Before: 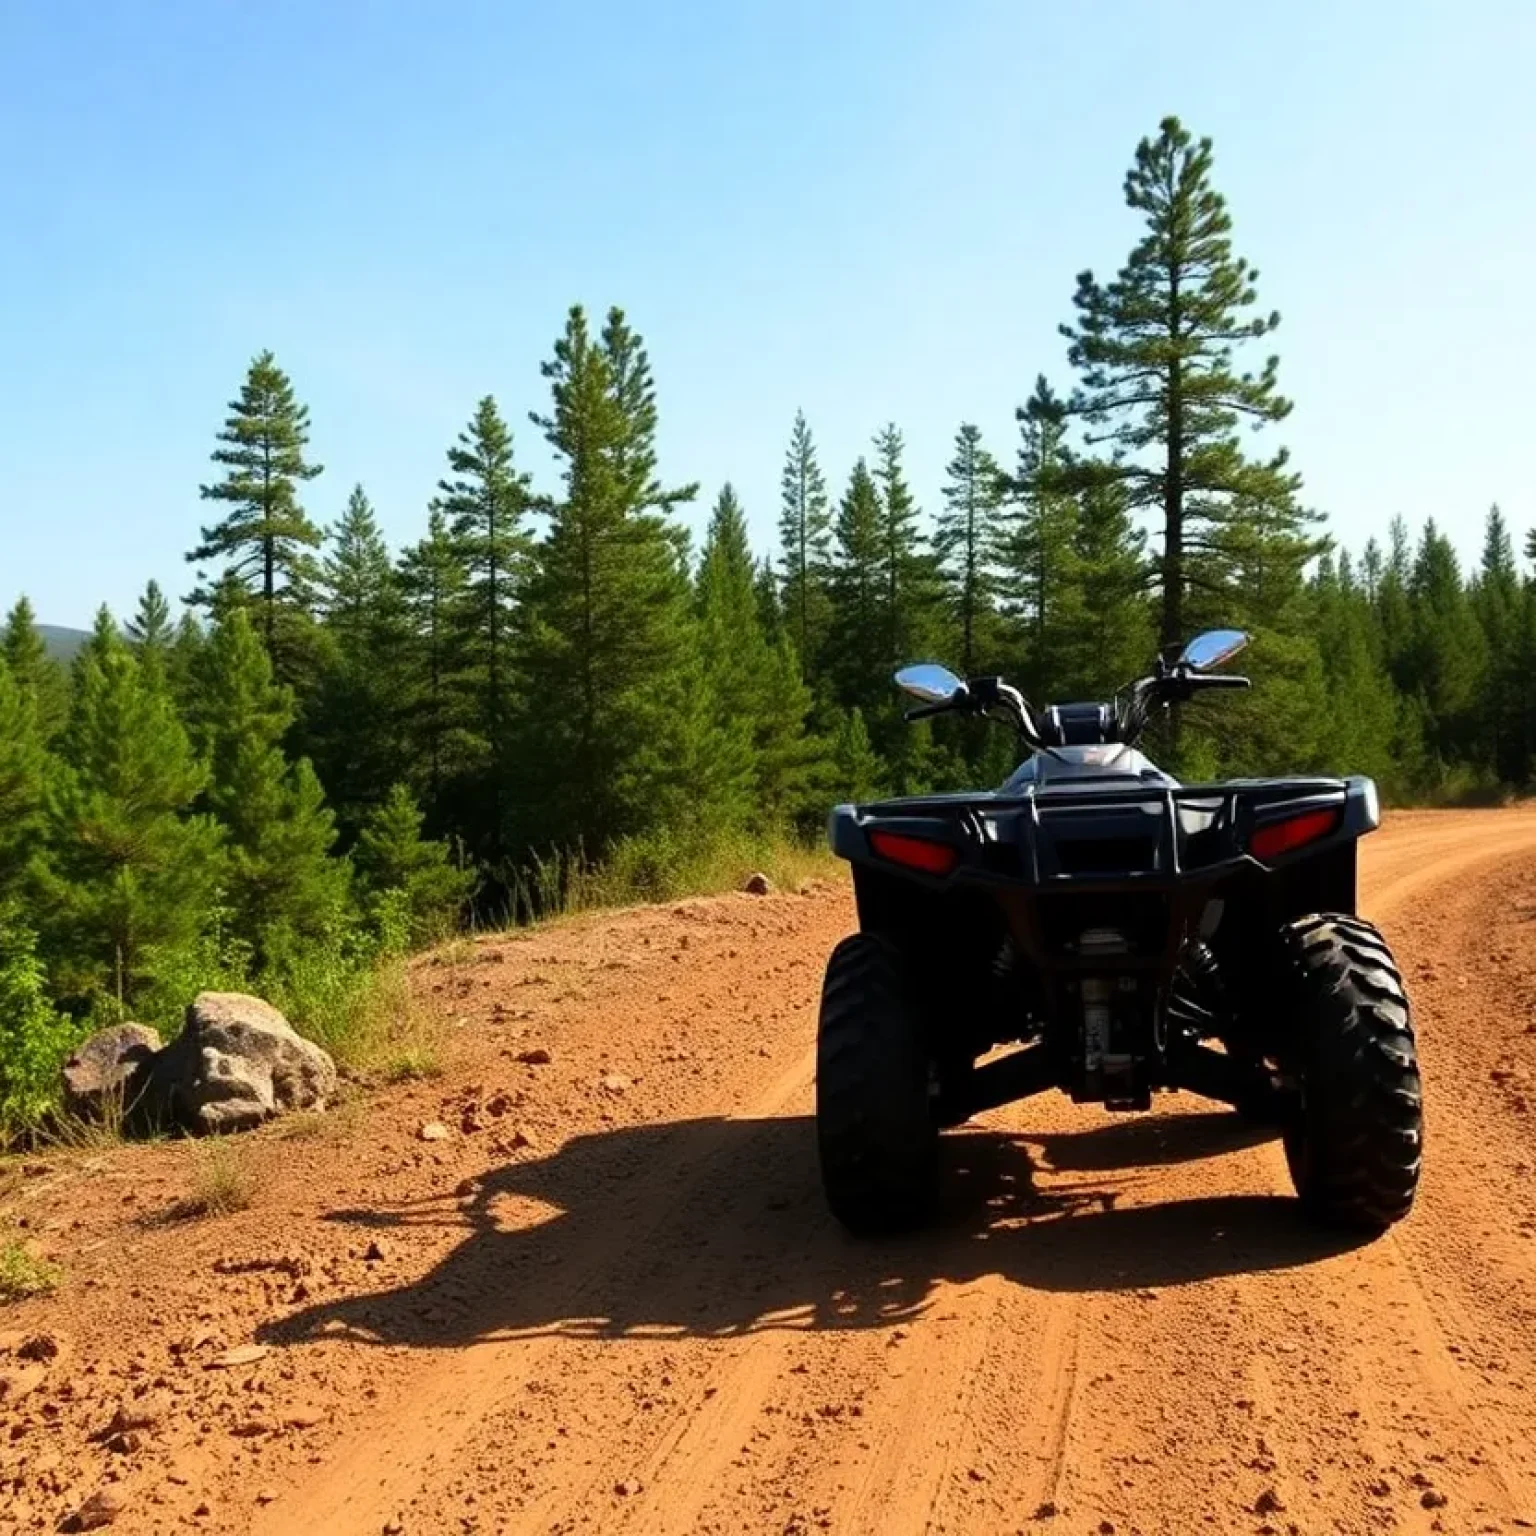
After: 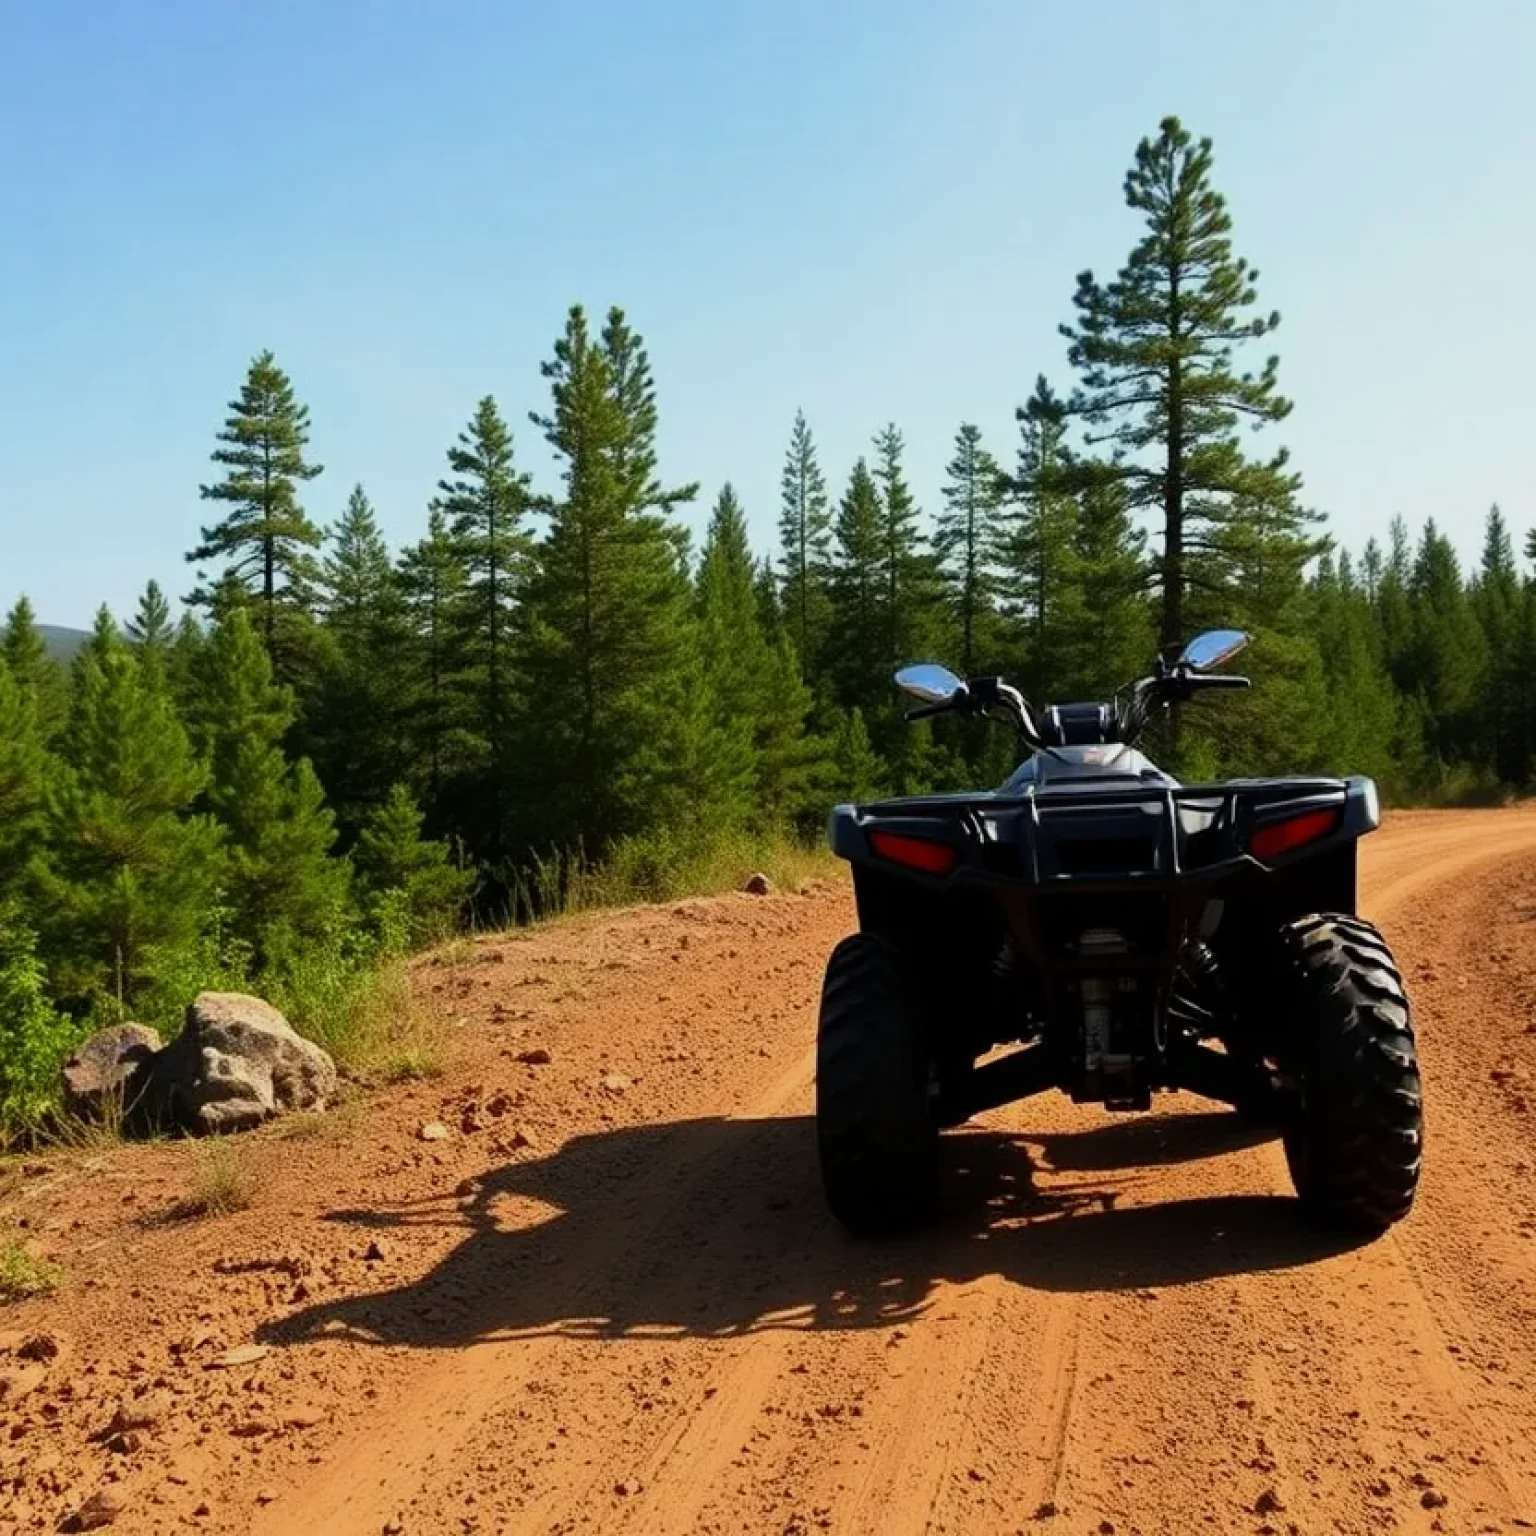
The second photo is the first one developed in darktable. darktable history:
white balance: red 1, blue 1
exposure: exposure -0.293 EV, compensate highlight preservation false
